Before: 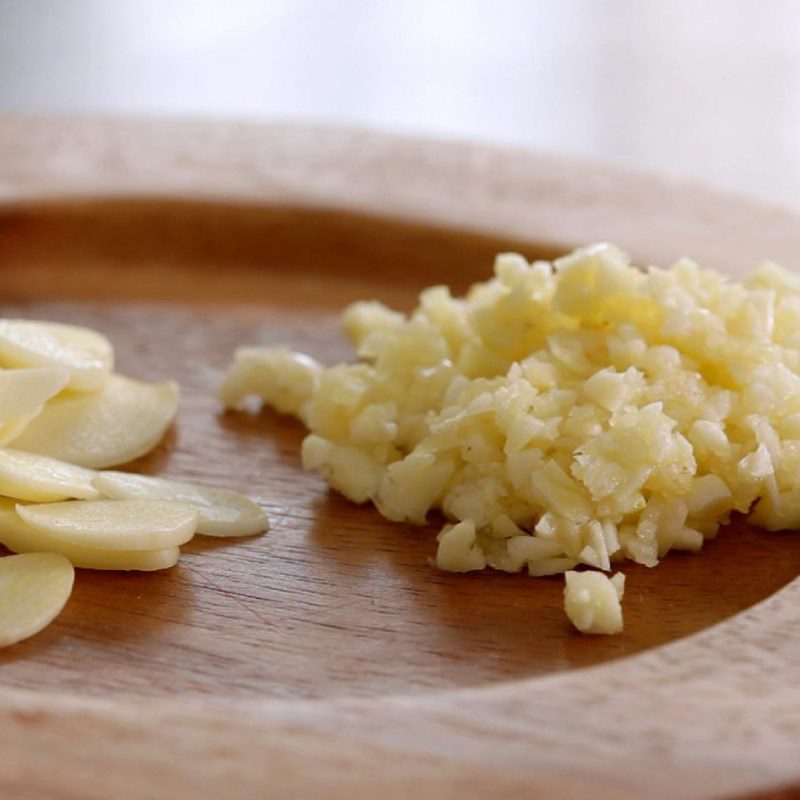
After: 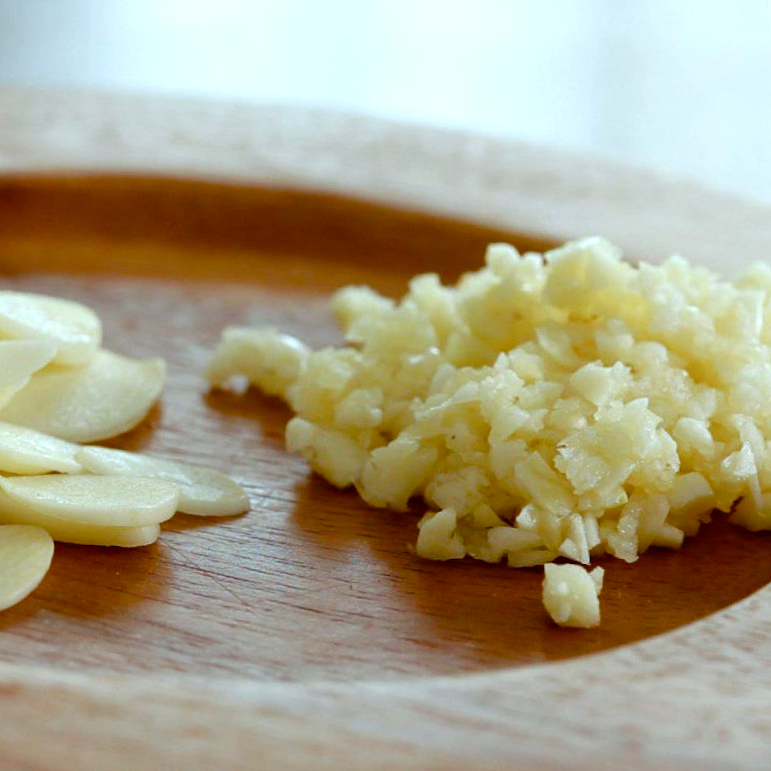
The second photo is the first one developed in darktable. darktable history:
color balance rgb: highlights gain › luminance 15.509%, highlights gain › chroma 3.967%, highlights gain › hue 210.71°, perceptual saturation grading › global saturation 25.799%, perceptual saturation grading › highlights -50.323%, perceptual saturation grading › shadows 30.938%
crop and rotate: angle -2.19°
